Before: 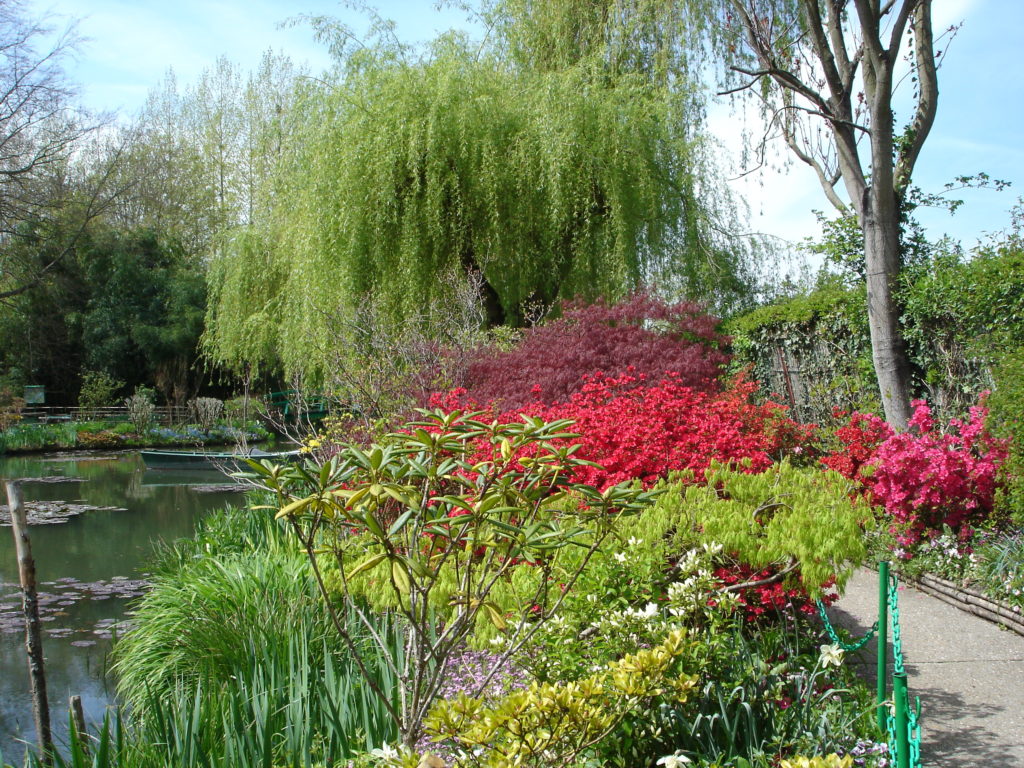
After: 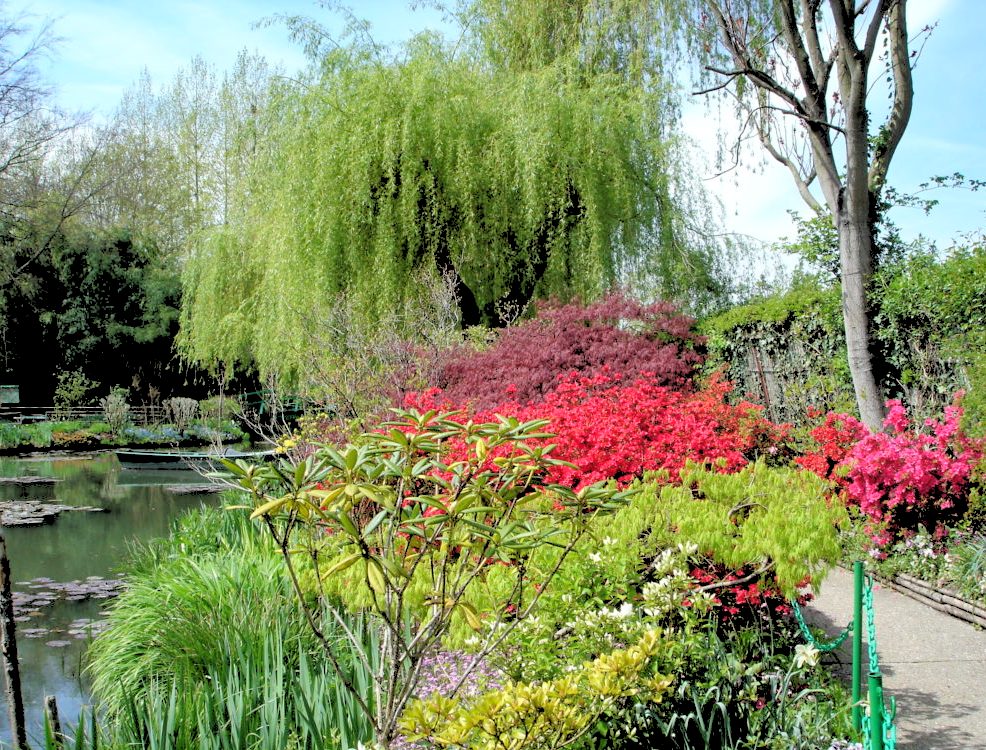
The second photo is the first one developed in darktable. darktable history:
rgb levels: levels [[0.027, 0.429, 0.996], [0, 0.5, 1], [0, 0.5, 1]]
crop and rotate: left 2.536%, right 1.107%, bottom 2.246%
shadows and highlights: soften with gaussian
